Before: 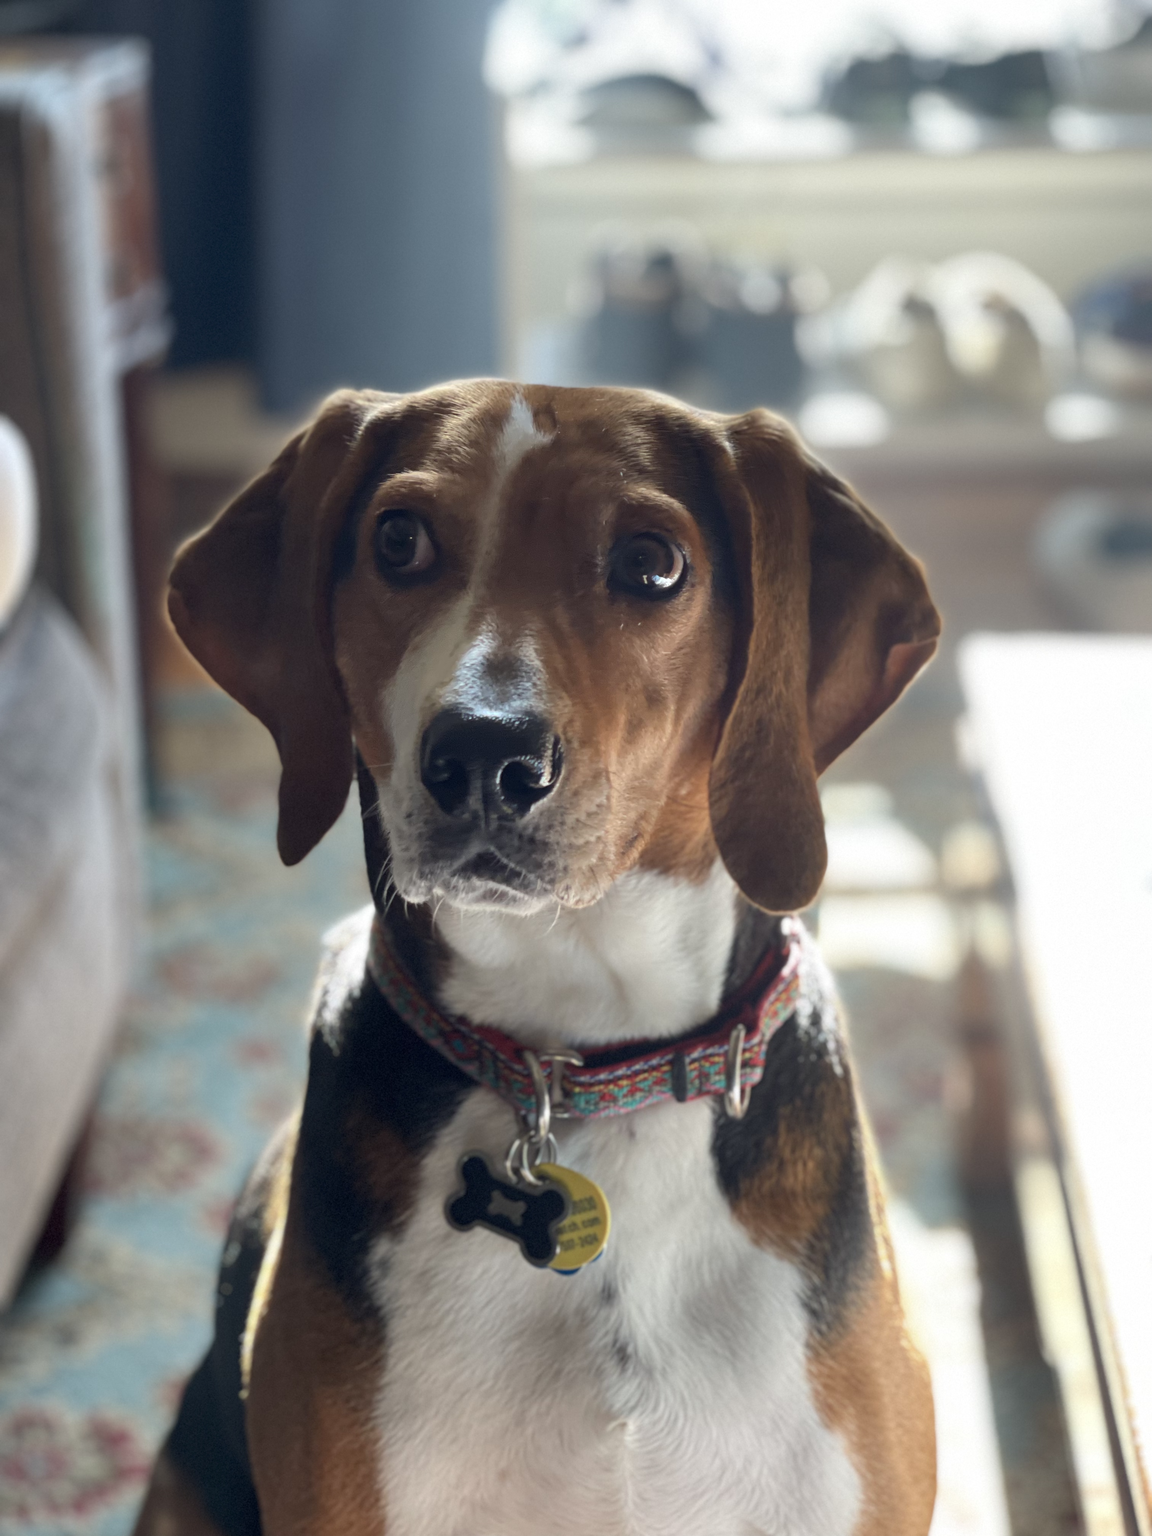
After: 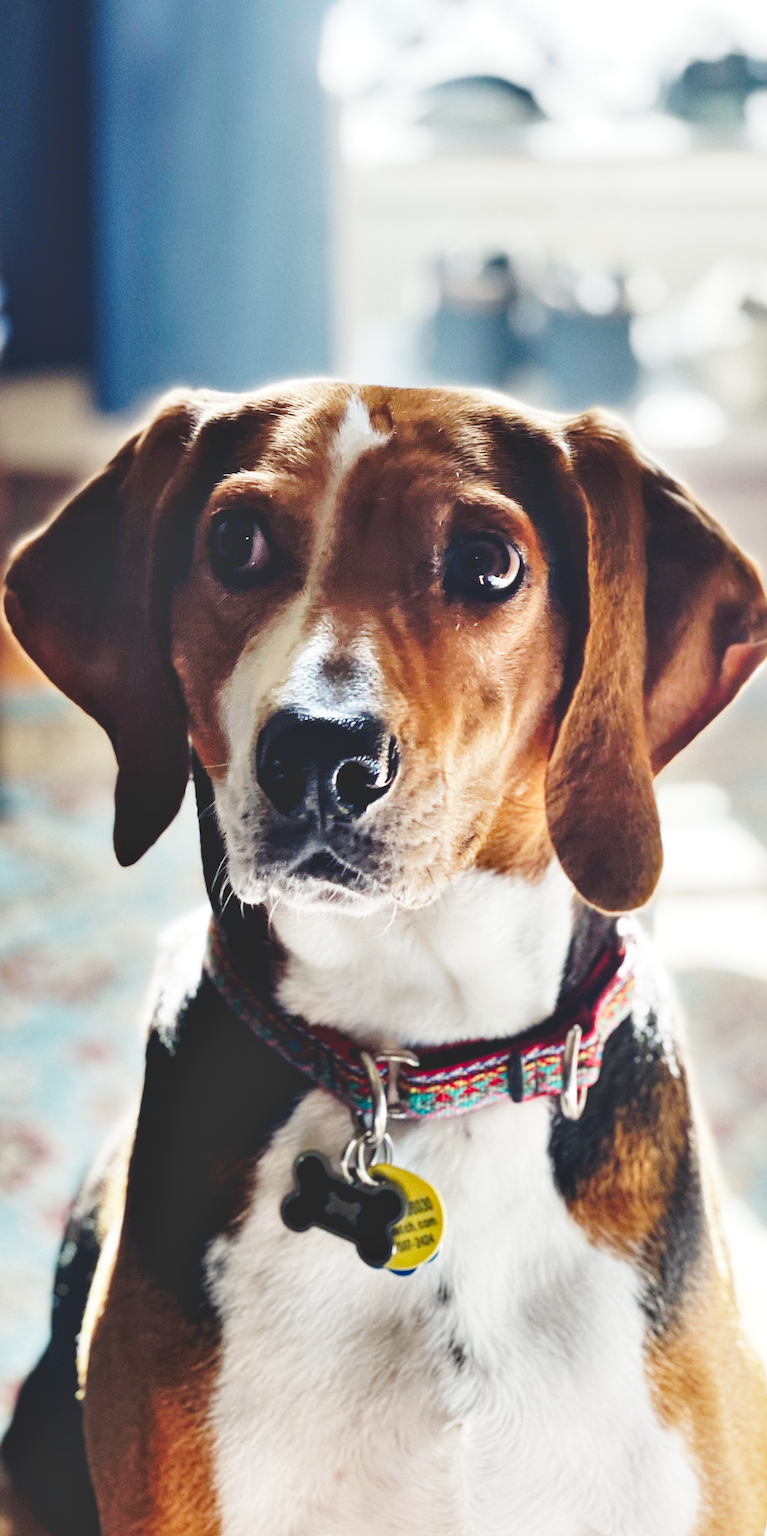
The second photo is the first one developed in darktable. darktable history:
local contrast: highlights 100%, shadows 100%, detail 120%, midtone range 0.2
sharpen: on, module defaults
crop and rotate: left 14.292%, right 19.041%
base curve: curves: ch0 [(0, 0) (0, 0.001) (0.001, 0.001) (0.004, 0.002) (0.007, 0.004) (0.015, 0.013) (0.033, 0.045) (0.052, 0.096) (0.075, 0.17) (0.099, 0.241) (0.163, 0.42) (0.219, 0.55) (0.259, 0.616) (0.327, 0.722) (0.365, 0.765) (0.522, 0.873) (0.547, 0.881) (0.689, 0.919) (0.826, 0.952) (1, 1)], preserve colors none
shadows and highlights: soften with gaussian
tone curve: curves: ch0 [(0, 0) (0.003, 0.161) (0.011, 0.161) (0.025, 0.161) (0.044, 0.161) (0.069, 0.161) (0.1, 0.161) (0.136, 0.163) (0.177, 0.179) (0.224, 0.207) (0.277, 0.243) (0.335, 0.292) (0.399, 0.361) (0.468, 0.452) (0.543, 0.547) (0.623, 0.638) (0.709, 0.731) (0.801, 0.826) (0.898, 0.911) (1, 1)], preserve colors none
